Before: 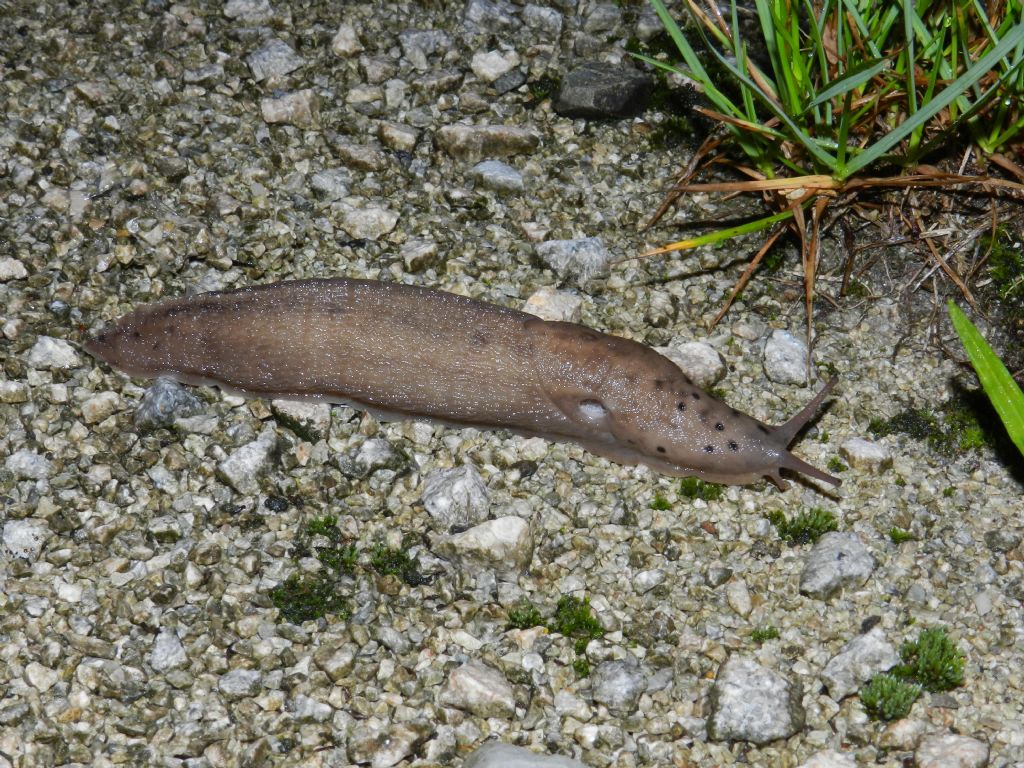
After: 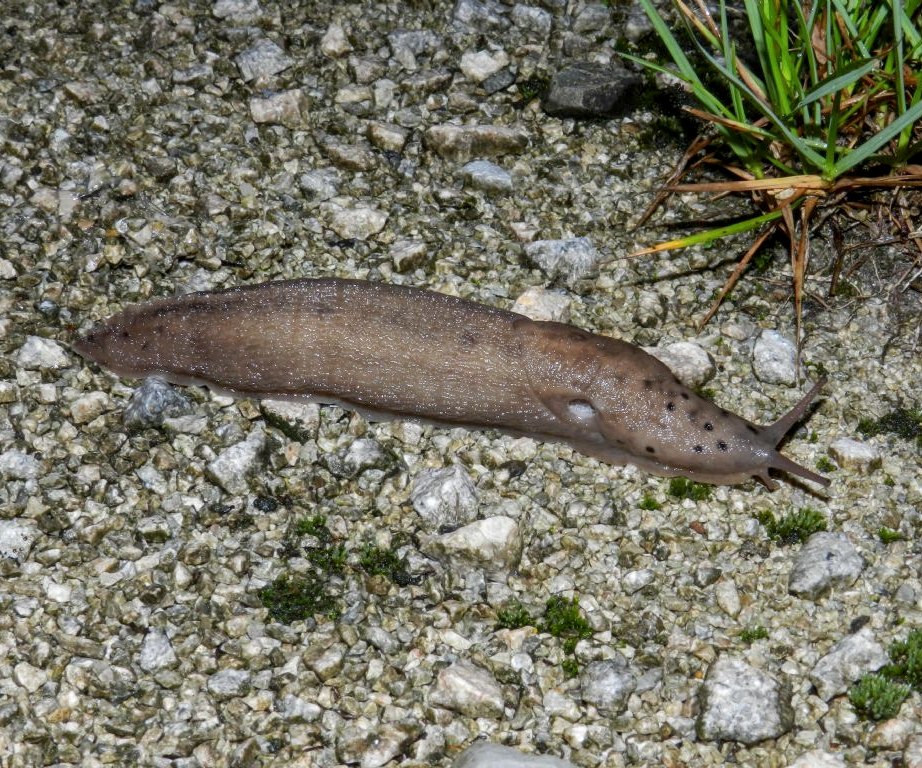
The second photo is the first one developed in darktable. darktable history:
crop and rotate: left 1.088%, right 8.807%
local contrast: on, module defaults
